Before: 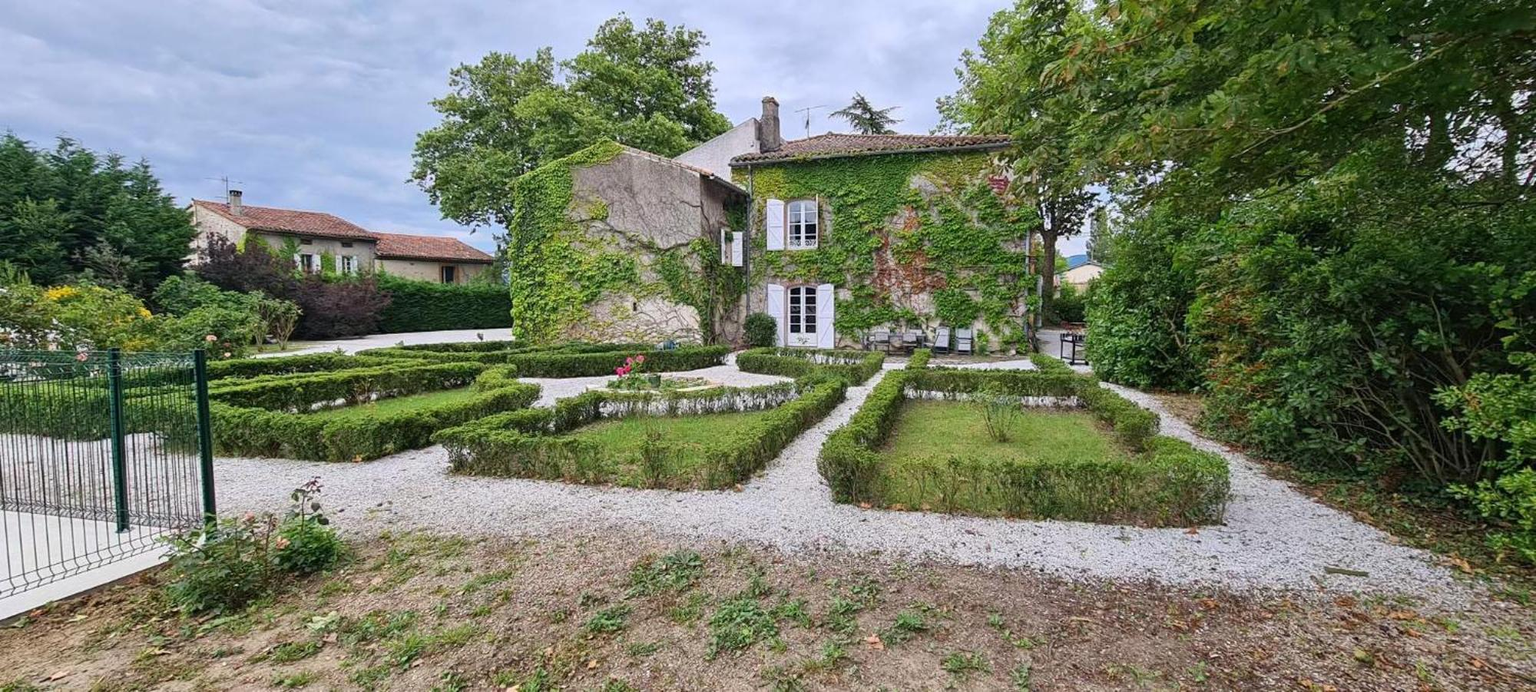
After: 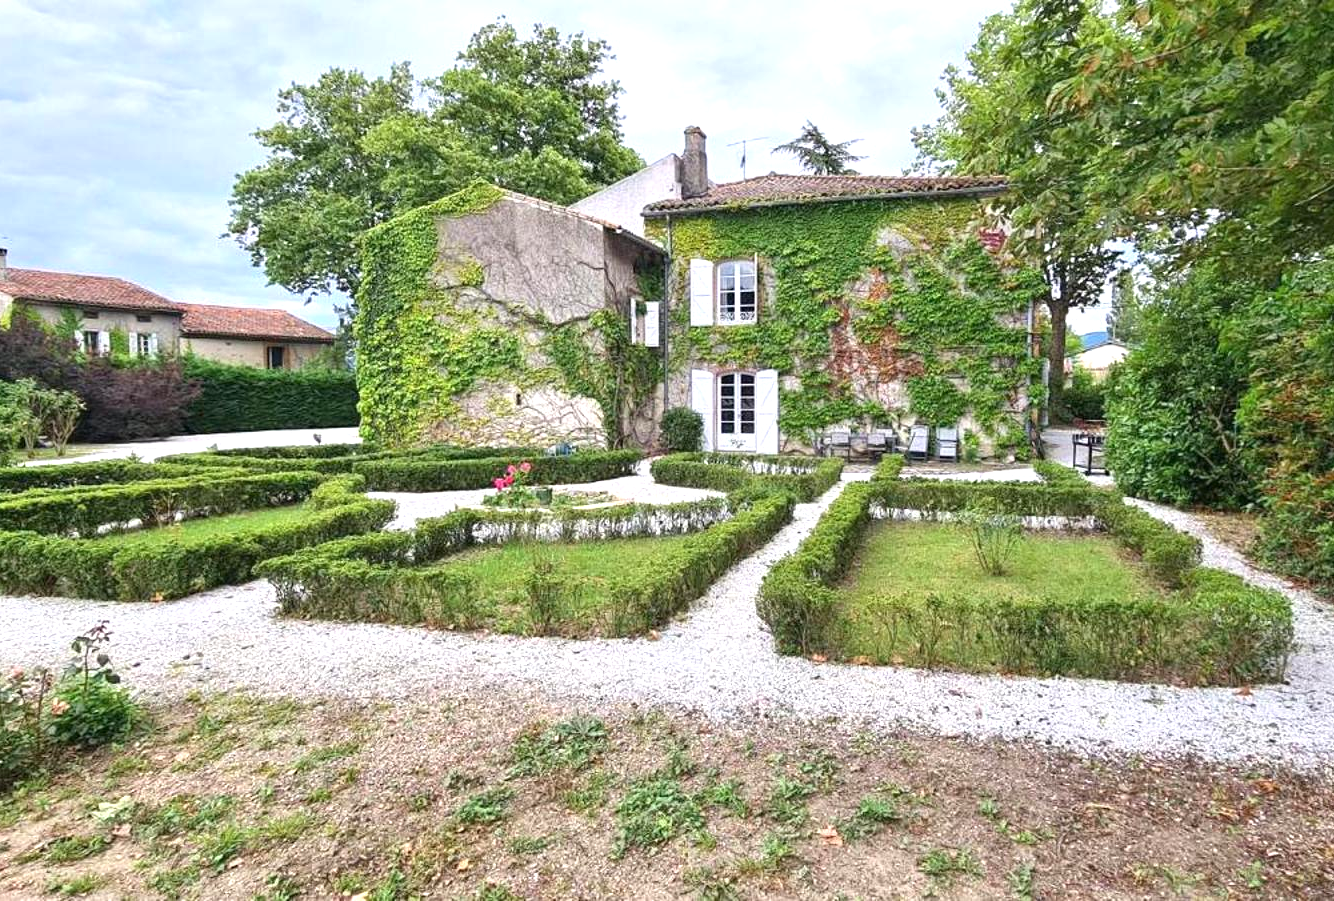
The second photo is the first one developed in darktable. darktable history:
crop and rotate: left 15.446%, right 17.836%
exposure: exposure 0.722 EV, compensate highlight preservation false
